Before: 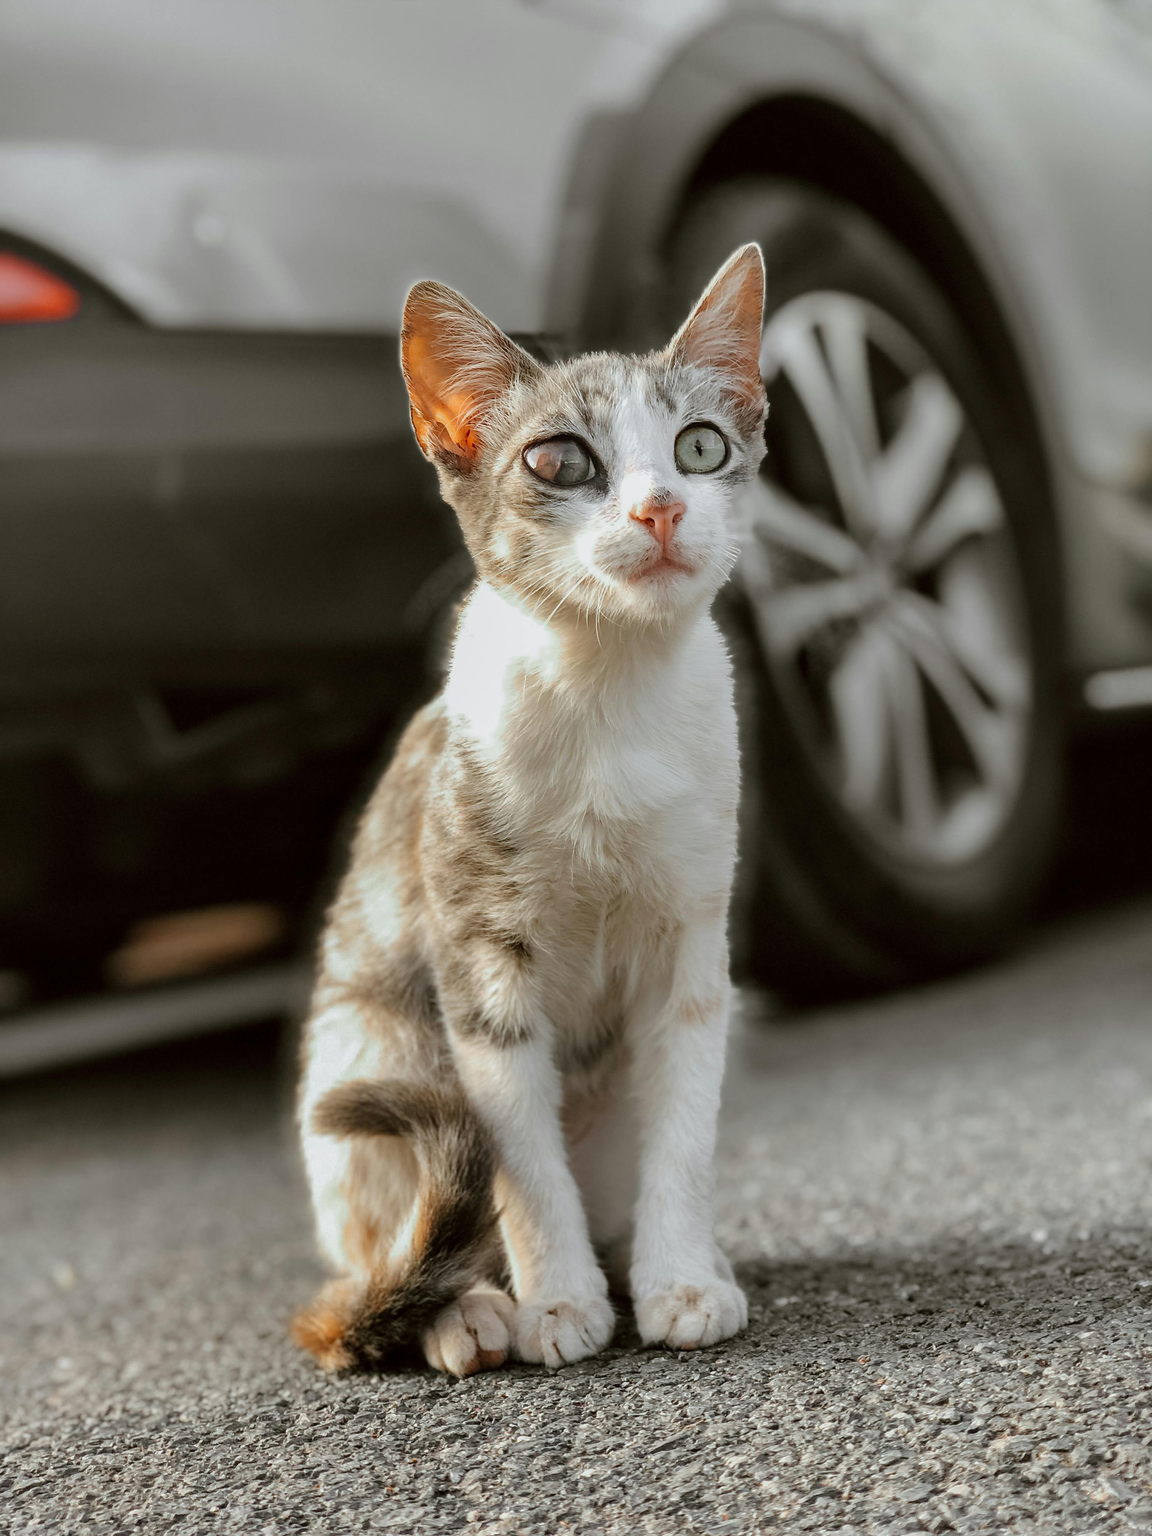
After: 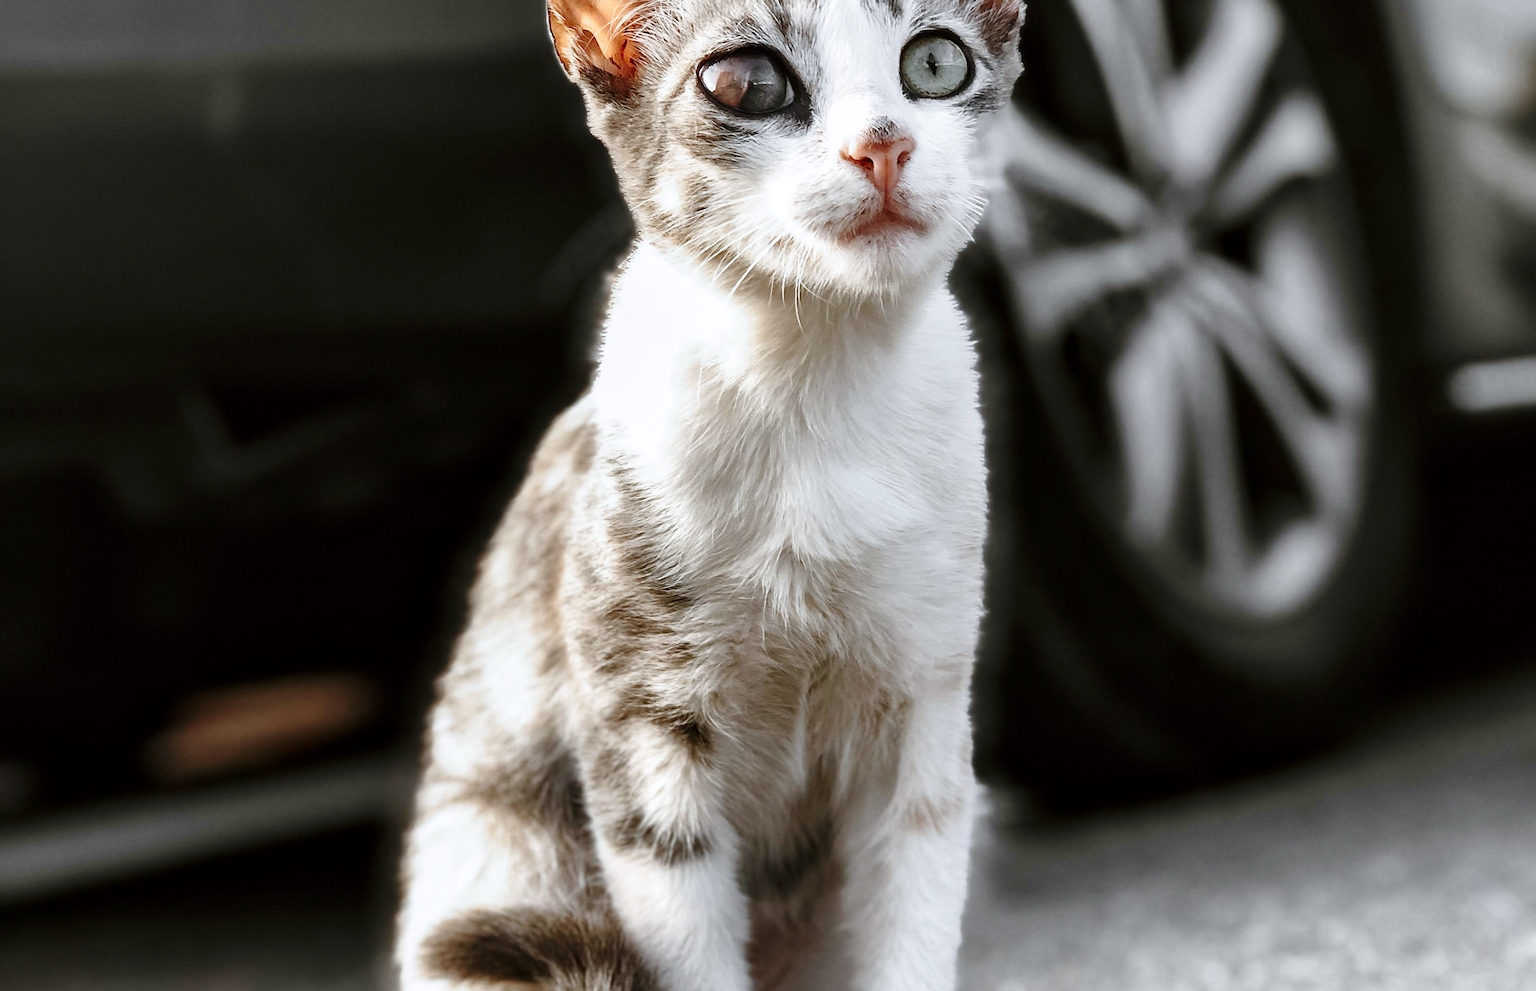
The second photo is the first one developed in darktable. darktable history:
local contrast: mode bilateral grid, contrast 20, coarseness 50, detail 120%, midtone range 0.2
sharpen: amount 0.2
contrast equalizer: octaves 7, y [[0.502, 0.505, 0.512, 0.529, 0.564, 0.588], [0.5 ×6], [0.502, 0.505, 0.512, 0.529, 0.564, 0.588], [0, 0.001, 0.001, 0.004, 0.008, 0.011], [0, 0.001, 0.001, 0.004, 0.008, 0.011]], mix -1
base curve: curves: ch0 [(0, 0) (0.028, 0.03) (0.121, 0.232) (0.46, 0.748) (0.859, 0.968) (1, 1)], preserve colors none
color calibration: illuminant as shot in camera, x 0.358, y 0.373, temperature 4628.91 K
exposure: compensate exposure bias true, compensate highlight preservation false
color balance rgb: perceptual saturation grading › highlights -31.88%, perceptual saturation grading › mid-tones 5.8%, perceptual saturation grading › shadows 18.12%, perceptual brilliance grading › highlights 3.62%, perceptual brilliance grading › mid-tones -18.12%, perceptual brilliance grading › shadows -41.3%
crop and rotate: top 26.056%, bottom 25.543%
